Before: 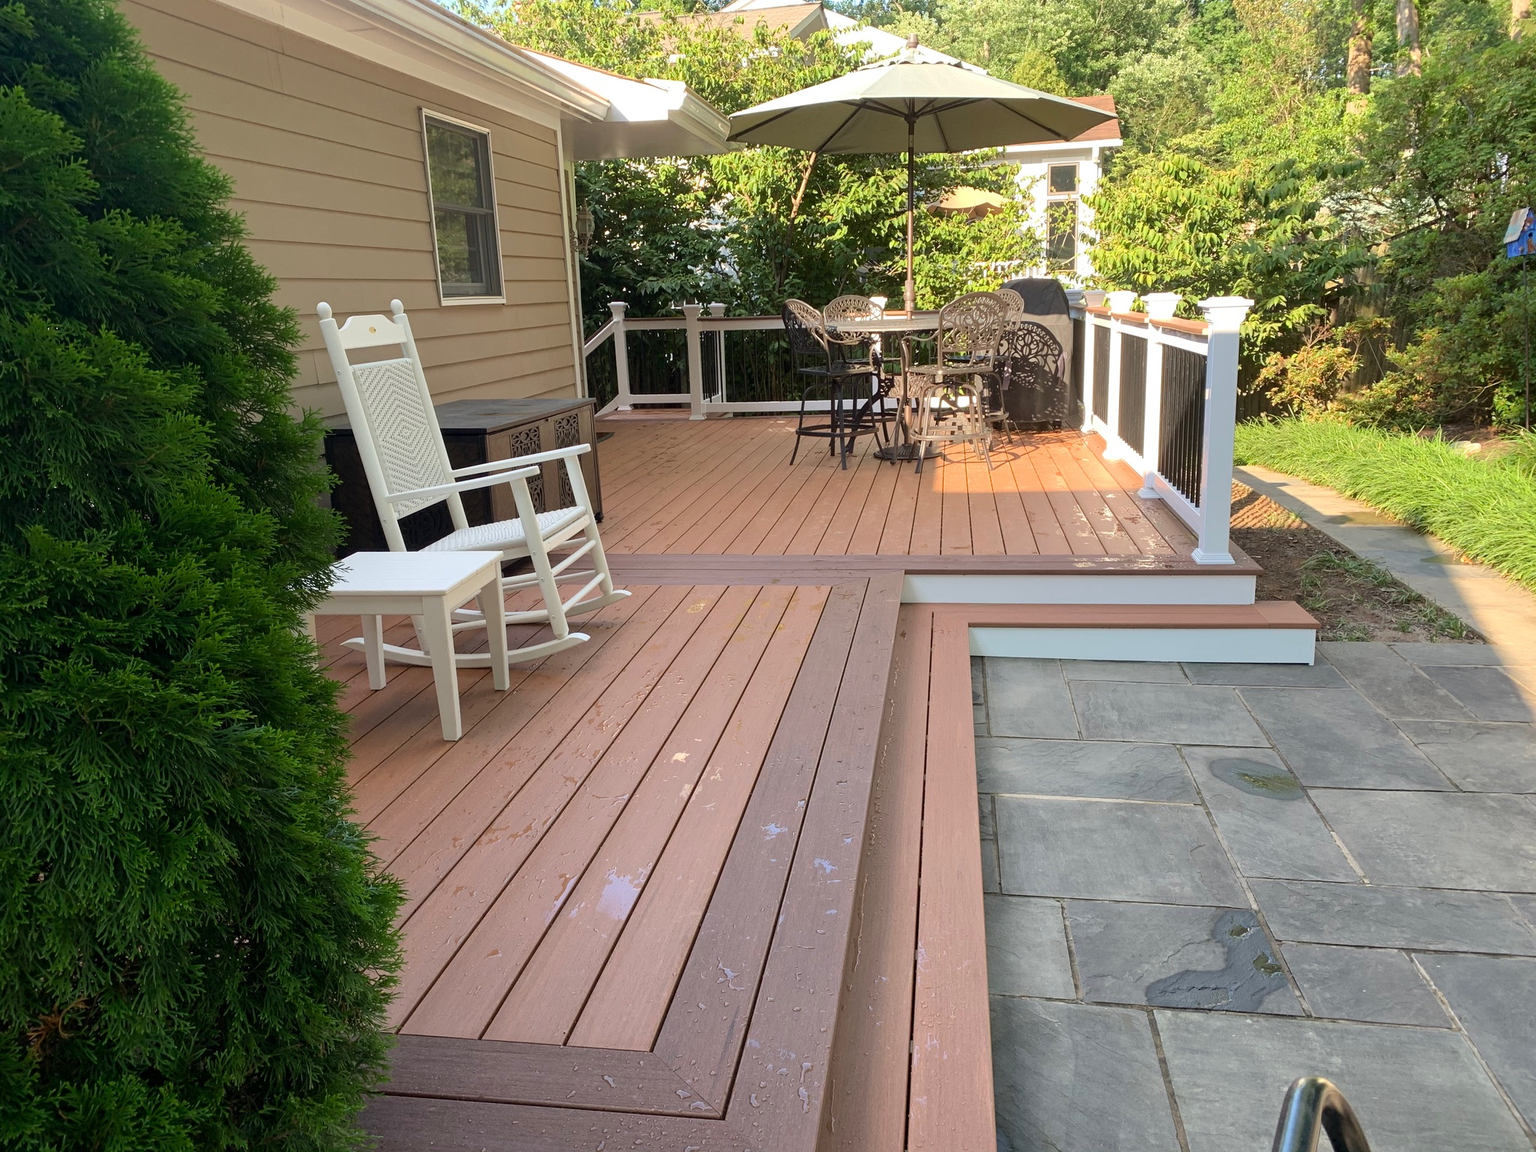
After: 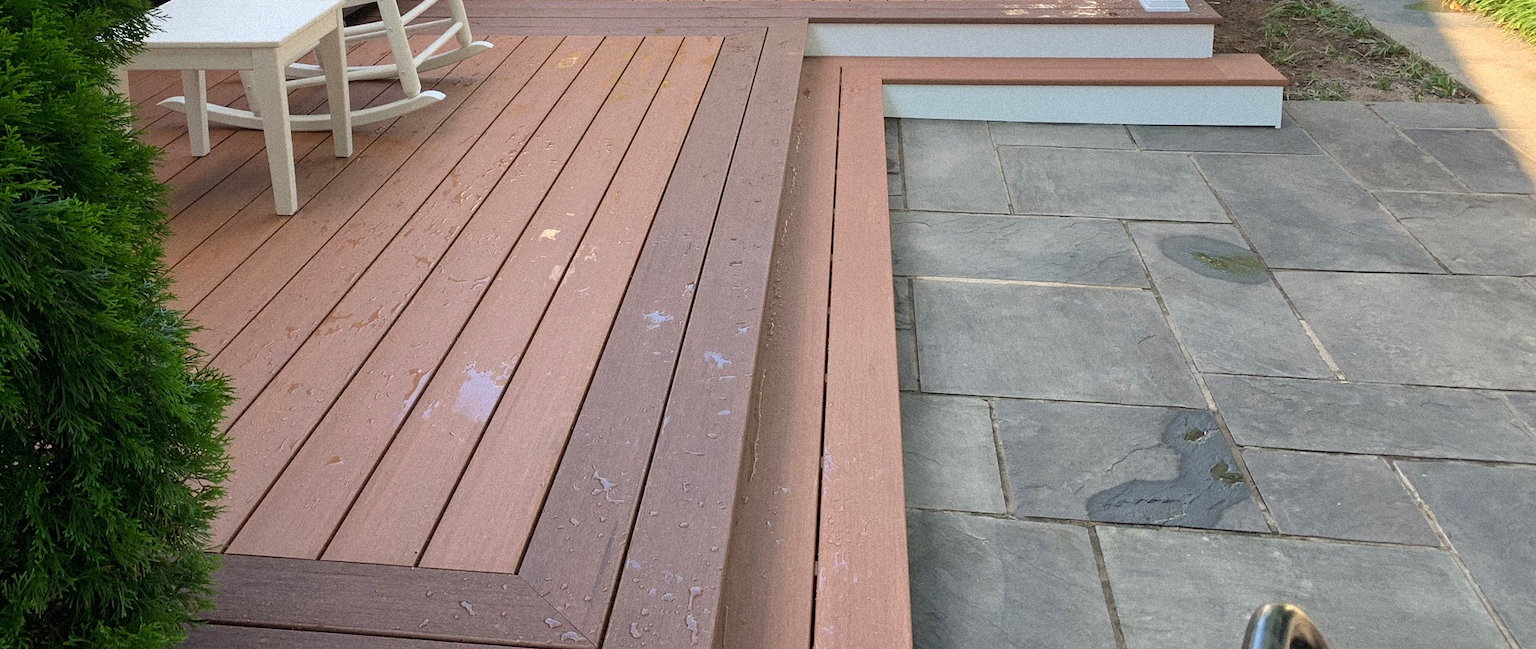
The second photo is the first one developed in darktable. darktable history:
crop and rotate: left 13.306%, top 48.129%, bottom 2.928%
grain: mid-tones bias 0%
